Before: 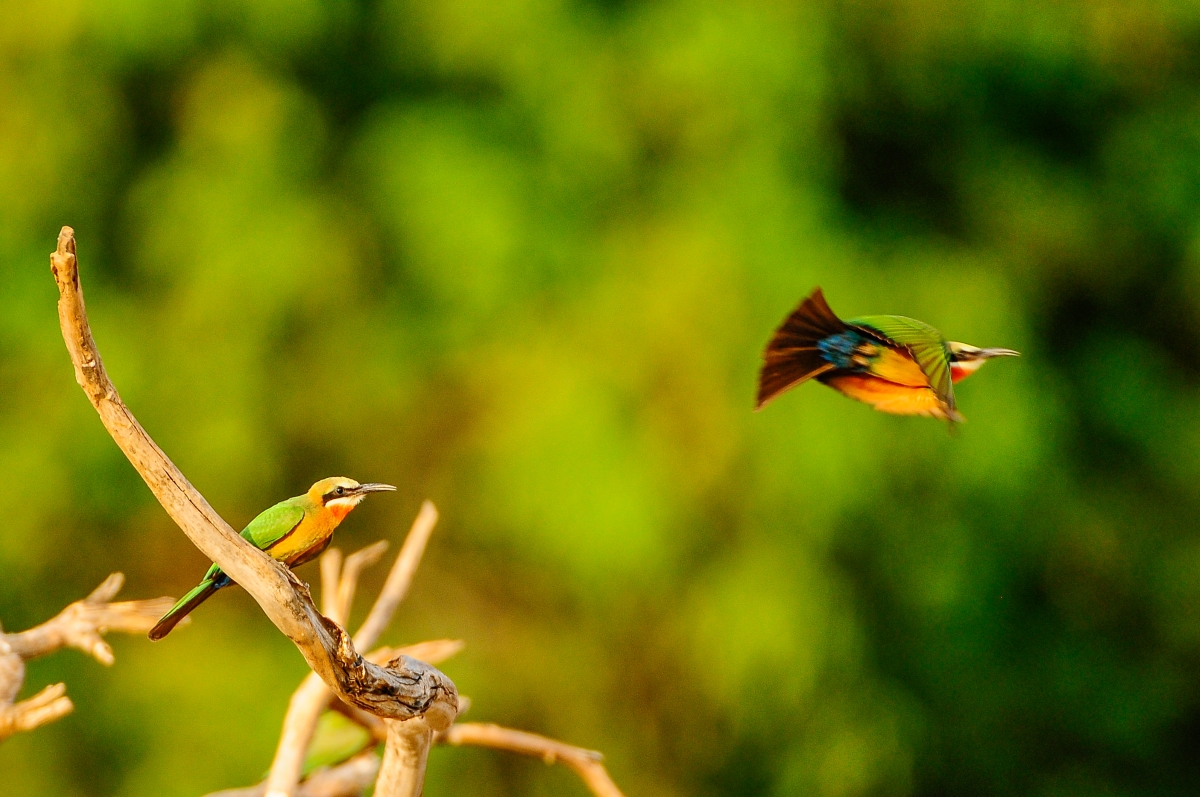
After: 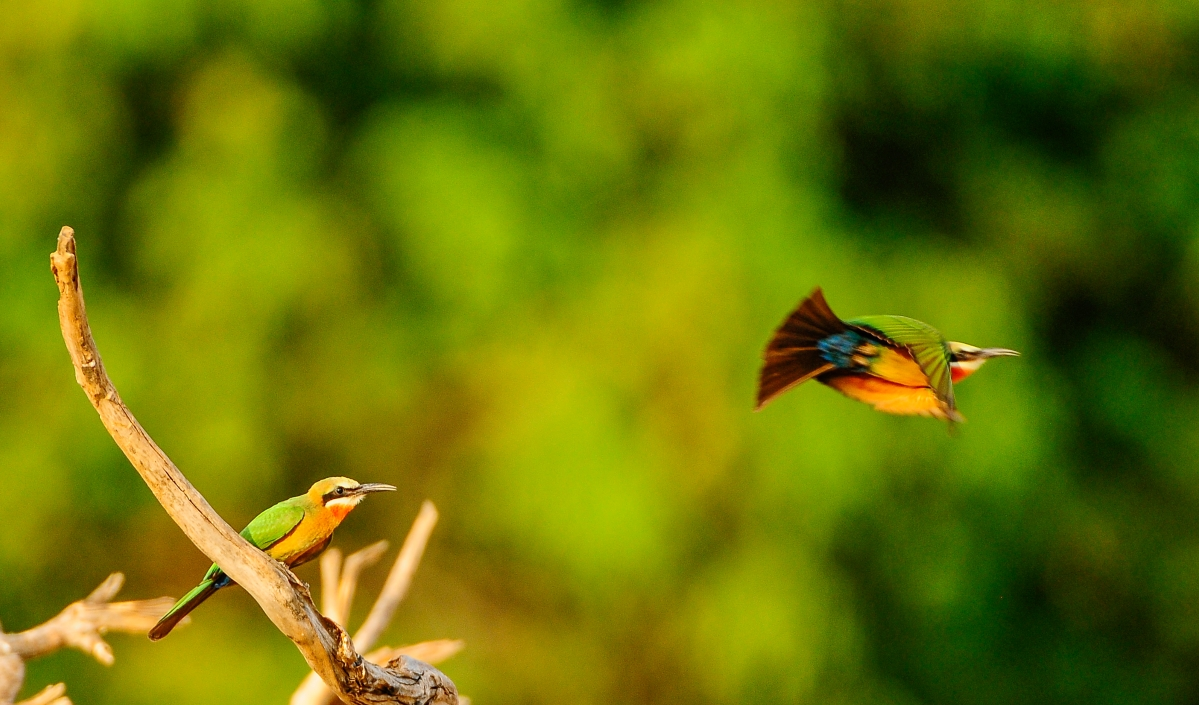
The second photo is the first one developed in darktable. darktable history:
white balance: emerald 1
crop and rotate: top 0%, bottom 11.49%
